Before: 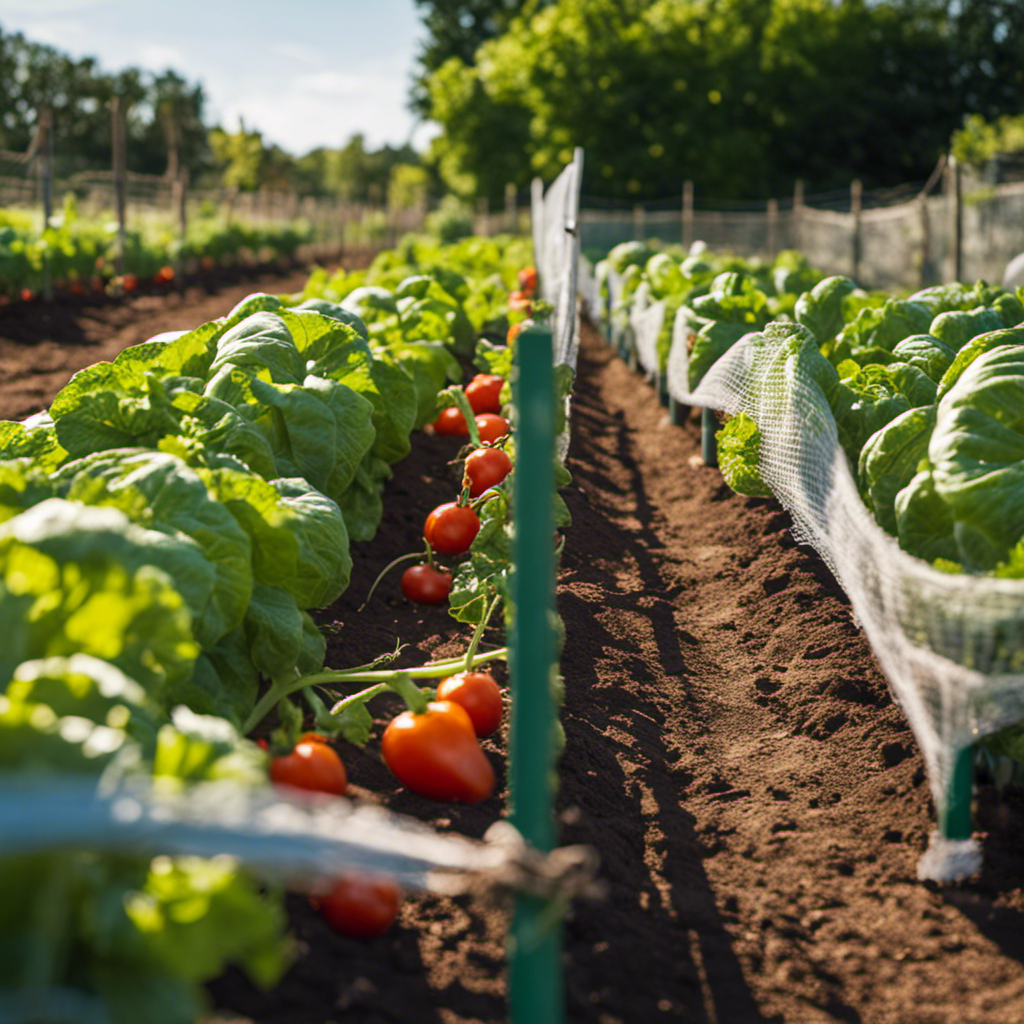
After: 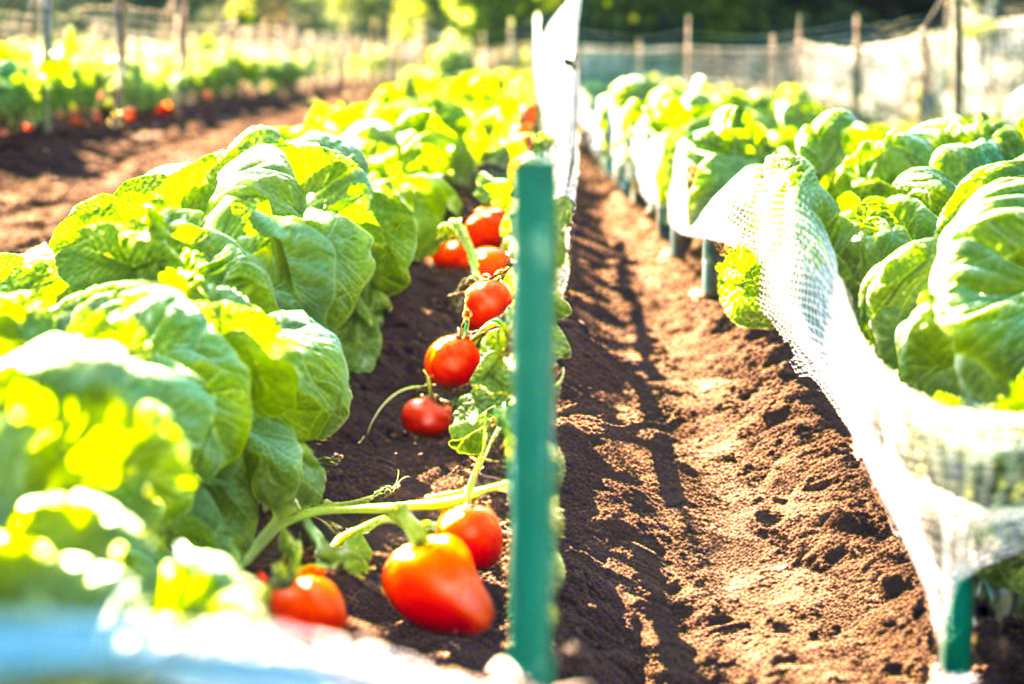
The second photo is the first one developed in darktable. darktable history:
exposure: exposure 2.012 EV, compensate exposure bias true, compensate highlight preservation false
crop: top 16.409%, bottom 16.71%
